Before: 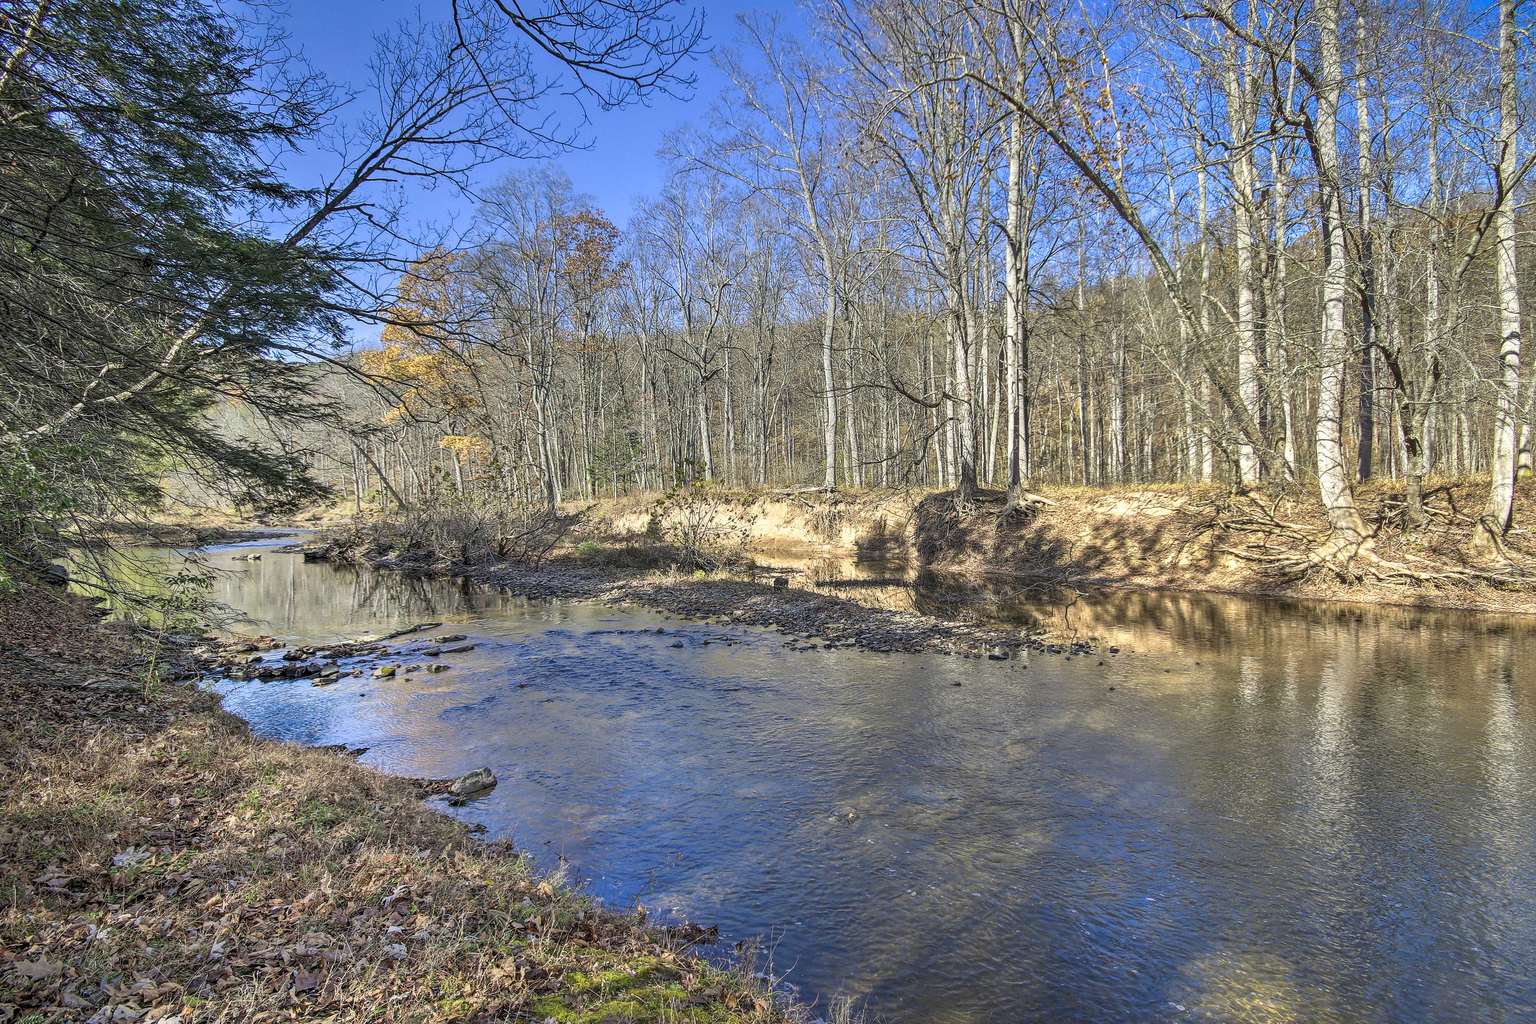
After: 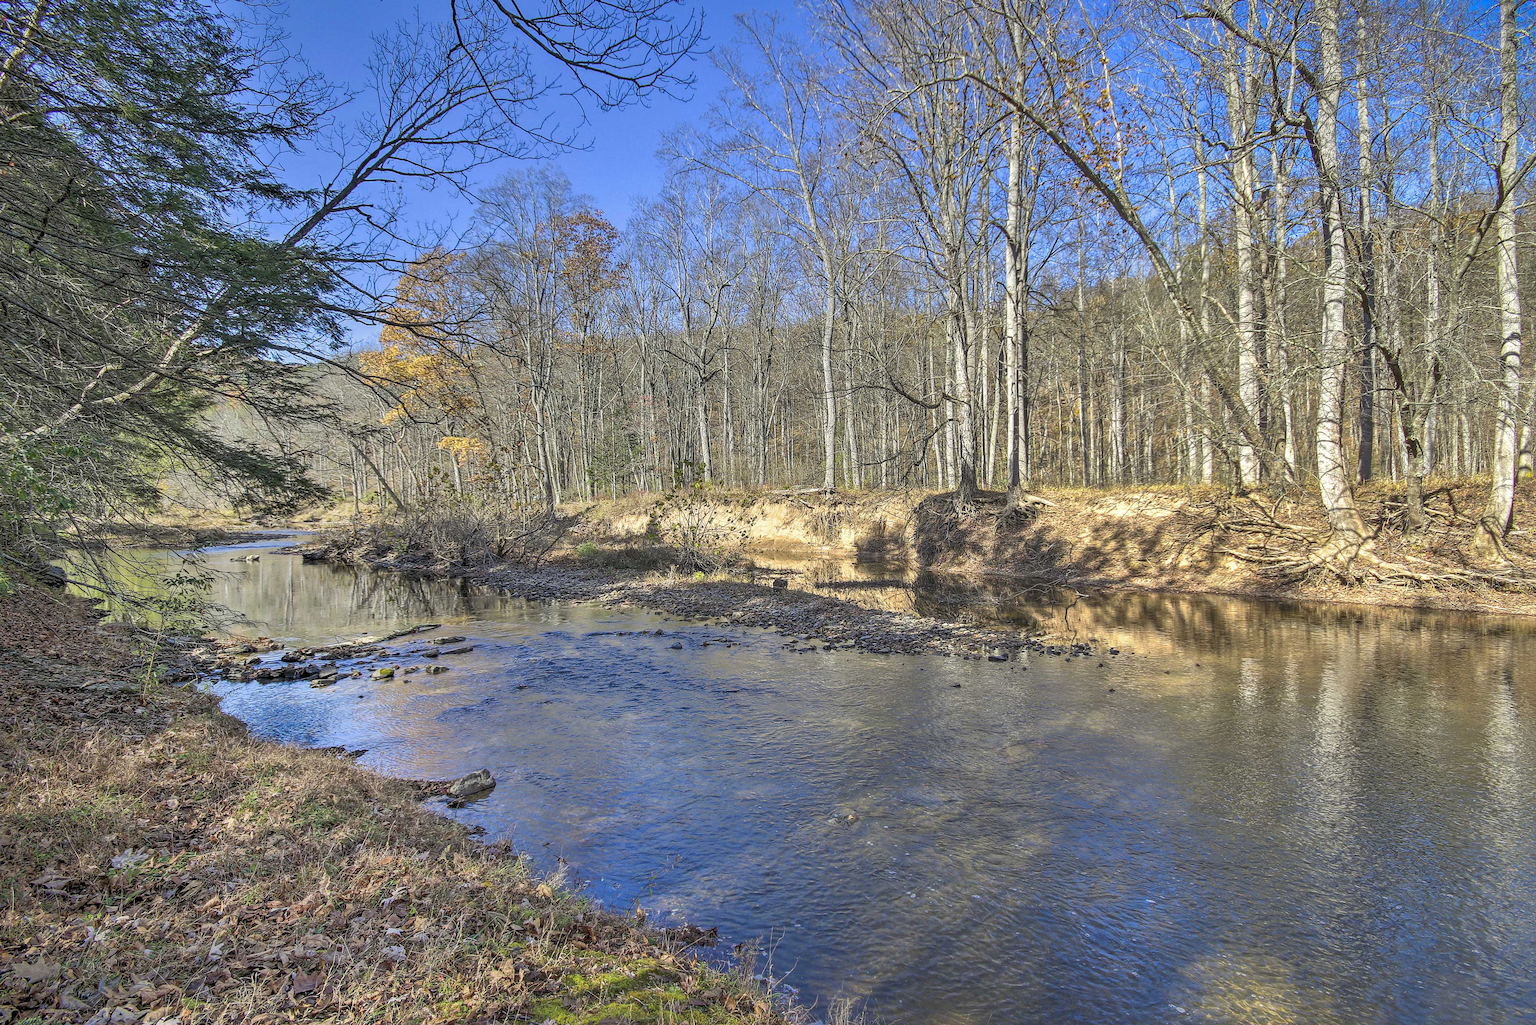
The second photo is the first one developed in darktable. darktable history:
crop and rotate: left 0.167%, bottom 0%
shadows and highlights: on, module defaults
